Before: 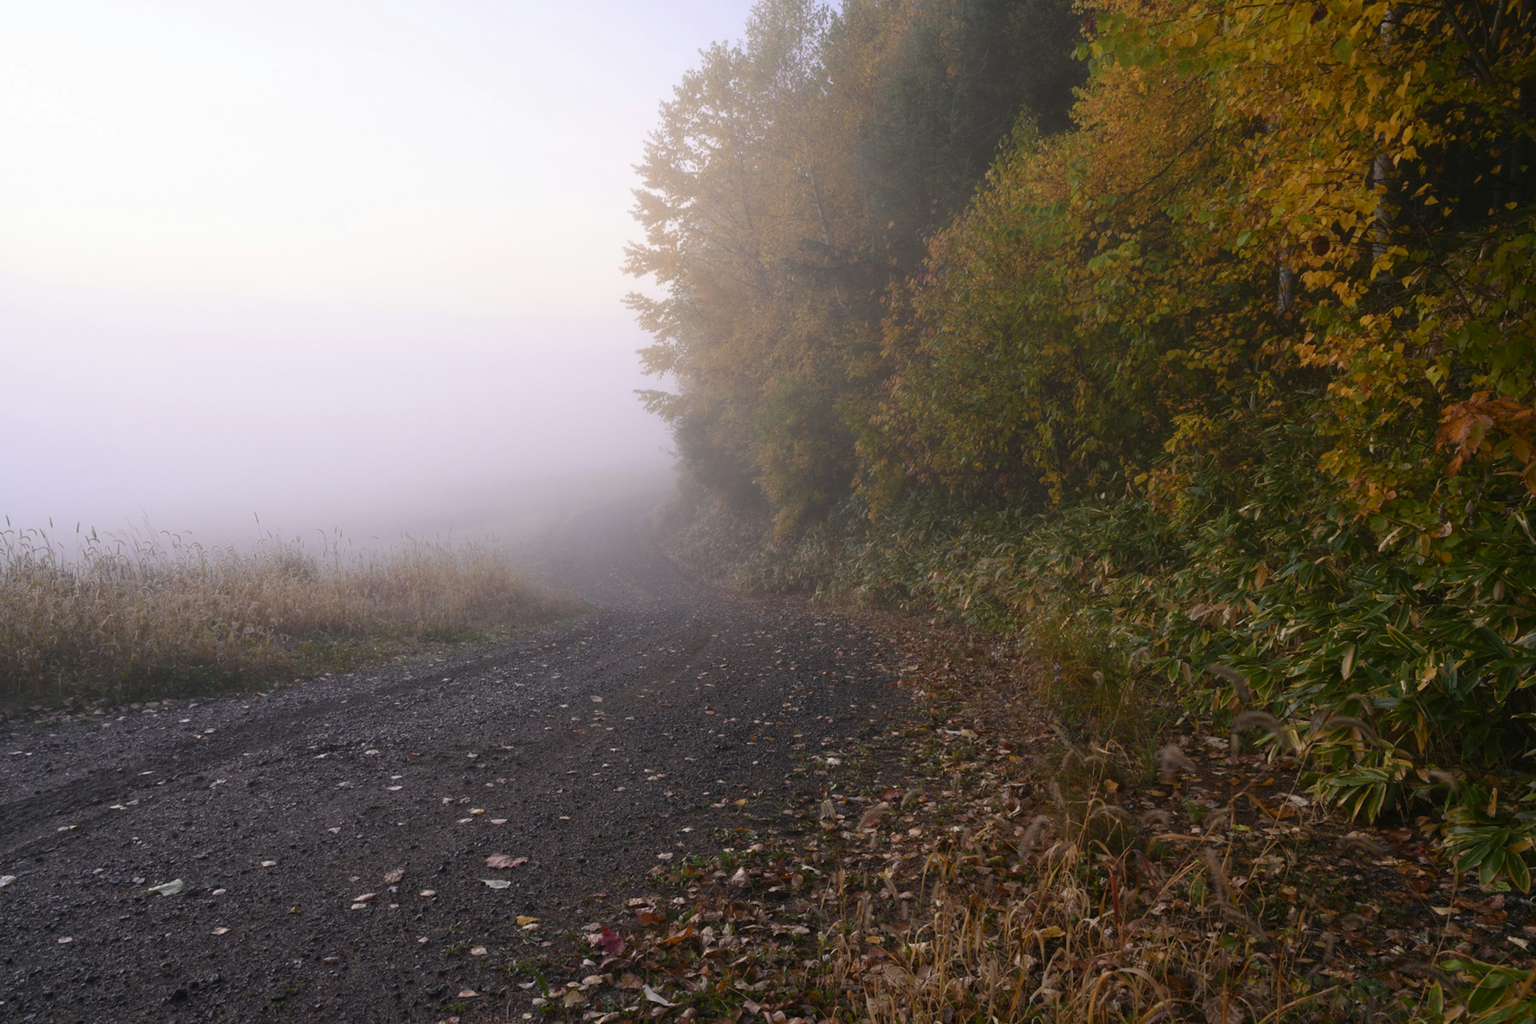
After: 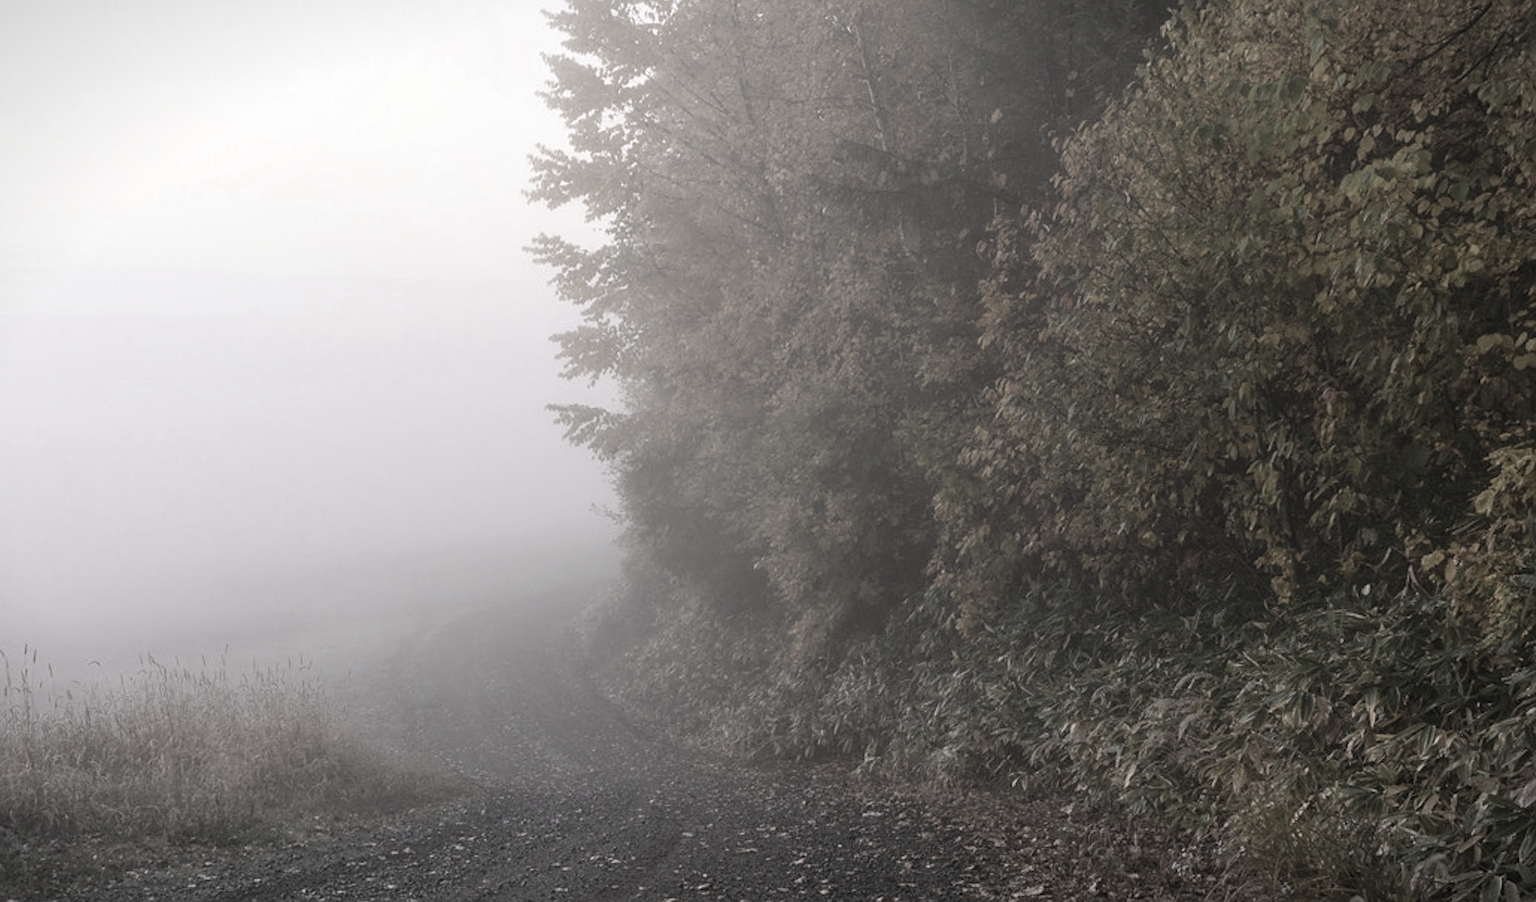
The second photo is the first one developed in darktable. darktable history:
vignetting: fall-off start 100%, fall-off radius 64.94%, automatic ratio true, unbound false
levels: mode automatic
local contrast: on, module defaults
crop: left 20.932%, top 15.471%, right 21.848%, bottom 34.081%
sharpen: on, module defaults
color zones: curves: ch1 [(0, 0.153) (0.143, 0.15) (0.286, 0.151) (0.429, 0.152) (0.571, 0.152) (0.714, 0.151) (0.857, 0.151) (1, 0.153)]
